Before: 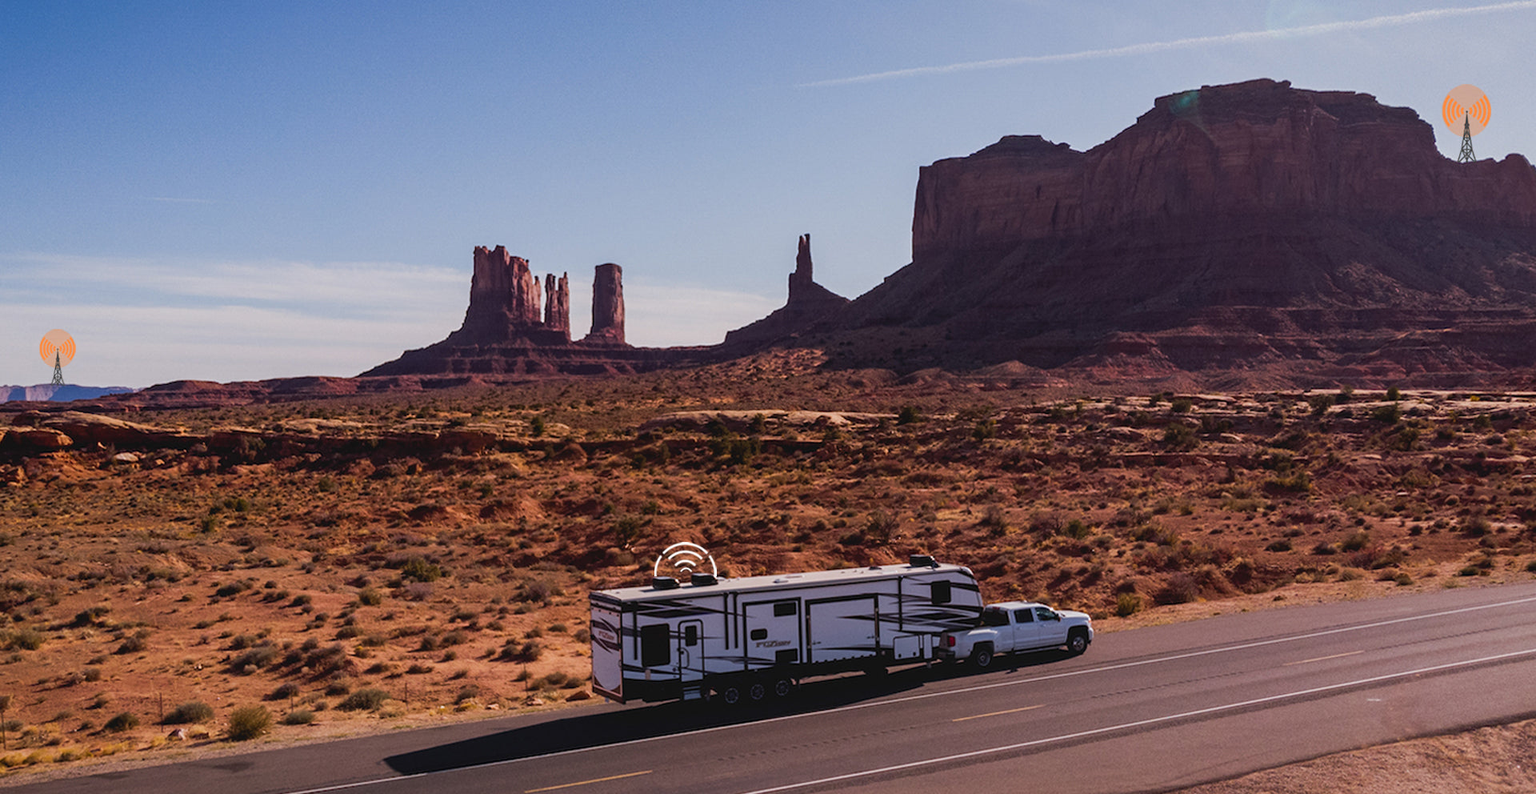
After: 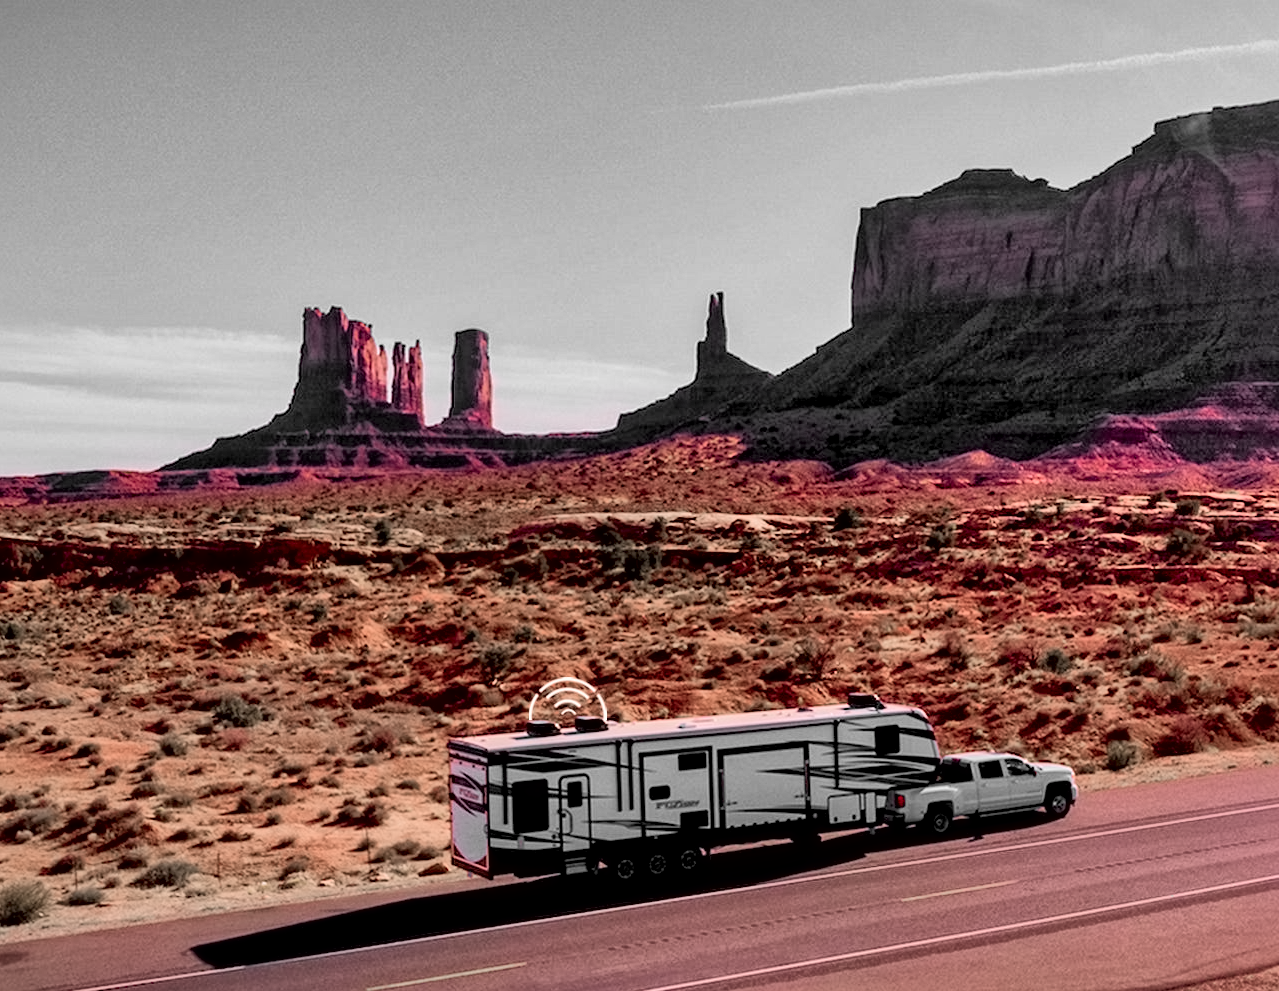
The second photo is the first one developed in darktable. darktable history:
contrast equalizer: y [[0.5 ×6], [0.5 ×6], [0.5 ×6], [0 ×6], [0, 0.039, 0.251, 0.29, 0.293, 0.292]]
exposure: black level correction 0.01, exposure 0.014 EV, compensate highlight preservation false
shadows and highlights: low approximation 0.01, soften with gaussian
crop and rotate: left 15.055%, right 18.278%
global tonemap: drago (1, 100), detail 1
color zones: curves: ch1 [(0, 0.831) (0.08, 0.771) (0.157, 0.268) (0.241, 0.207) (0.562, -0.005) (0.714, -0.013) (0.876, 0.01) (1, 0.831)]
